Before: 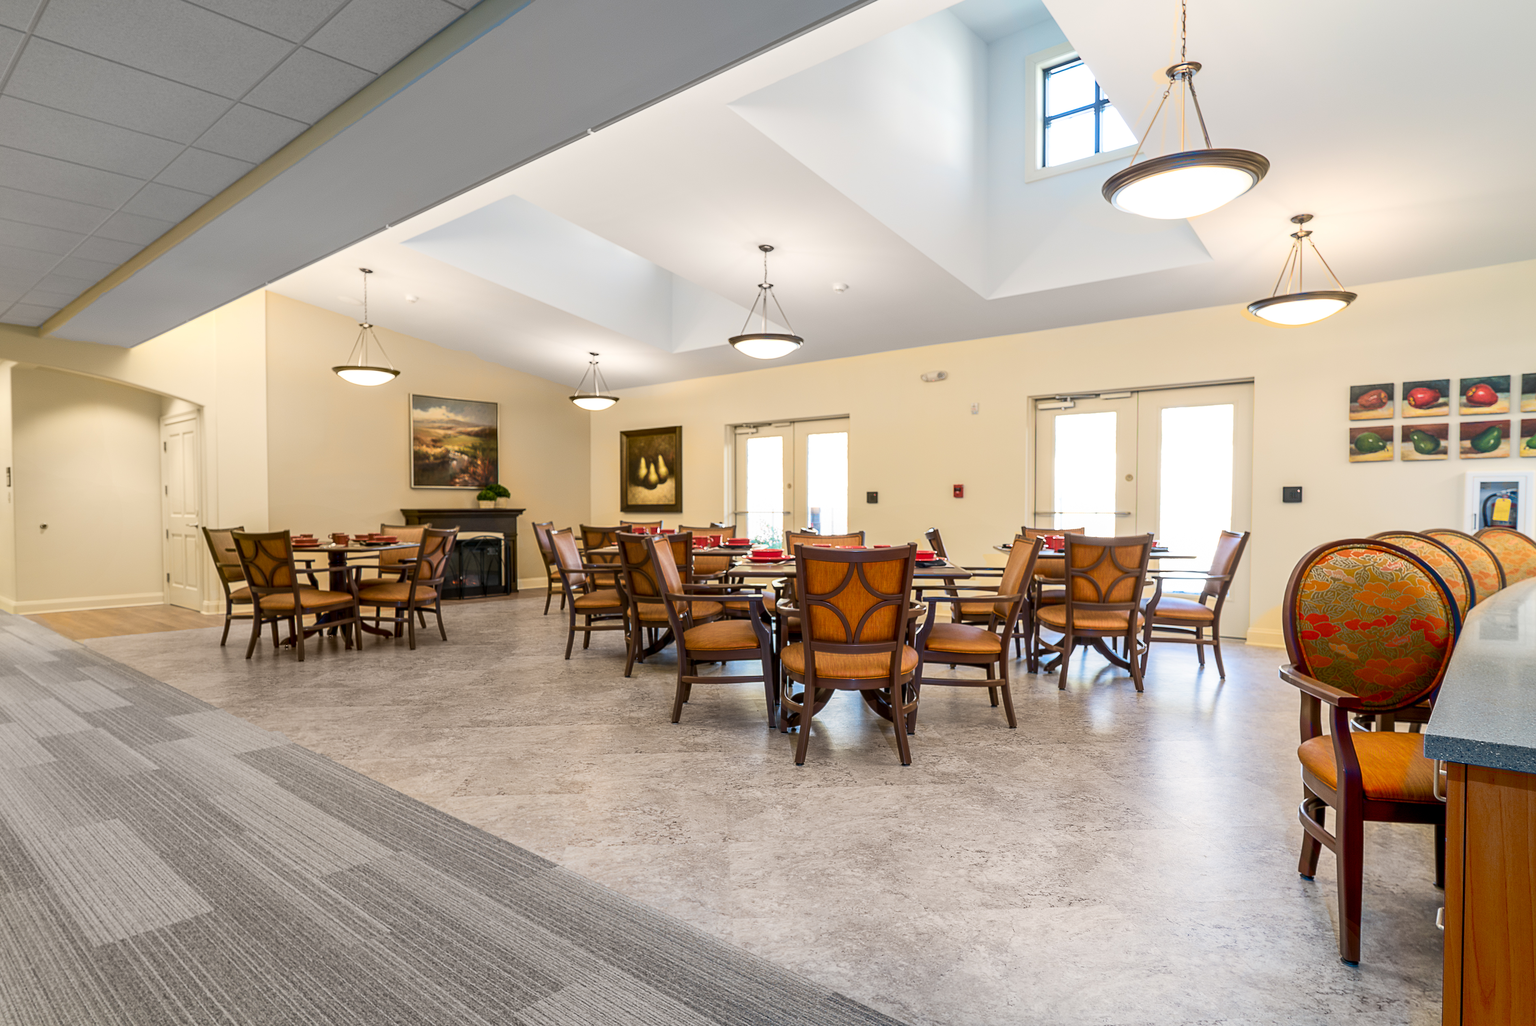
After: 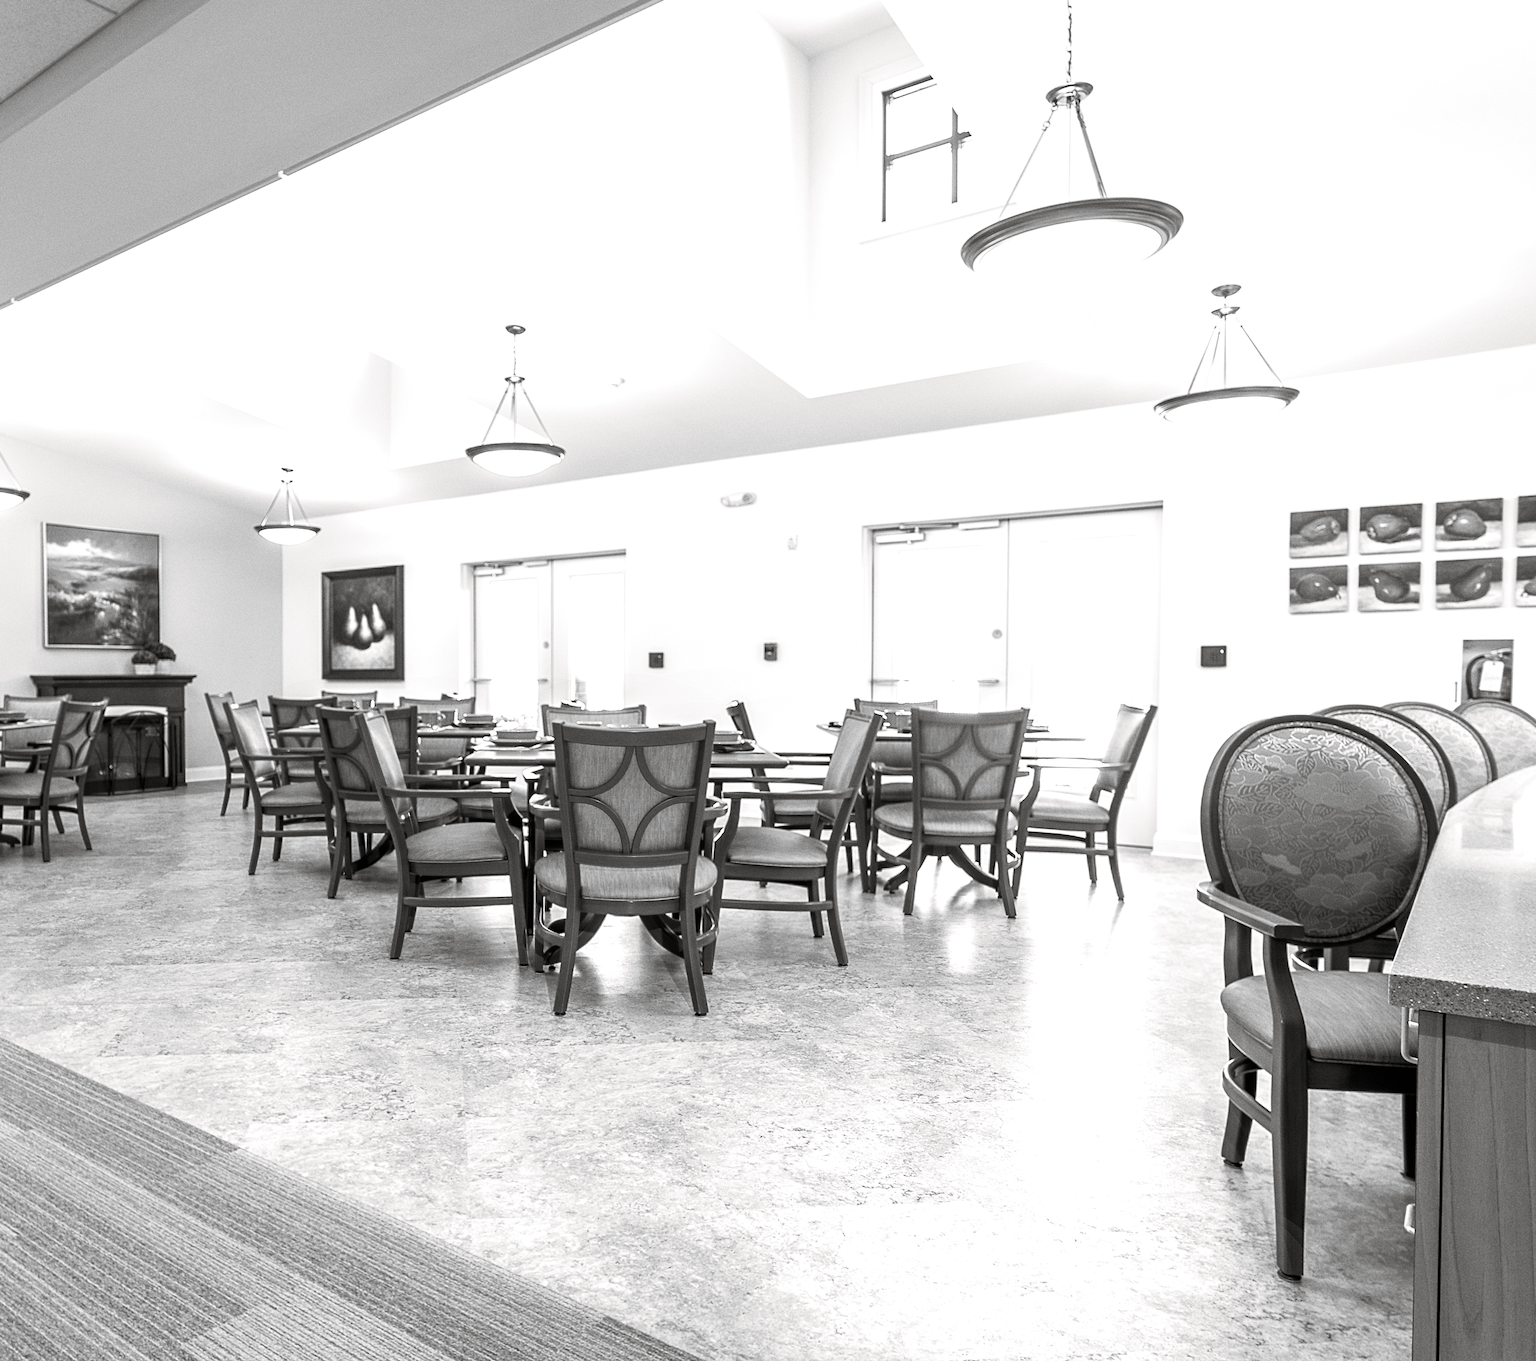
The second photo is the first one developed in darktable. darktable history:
grain: coarseness 0.09 ISO
exposure: black level correction 0, exposure 0.7 EV, compensate highlight preservation false
crop and rotate: left 24.6%
split-toning: shadows › hue 36°, shadows › saturation 0.05, highlights › hue 10.8°, highlights › saturation 0.15, compress 40%
contrast brightness saturation: saturation -1
white balance: red 1.05, blue 1.072
